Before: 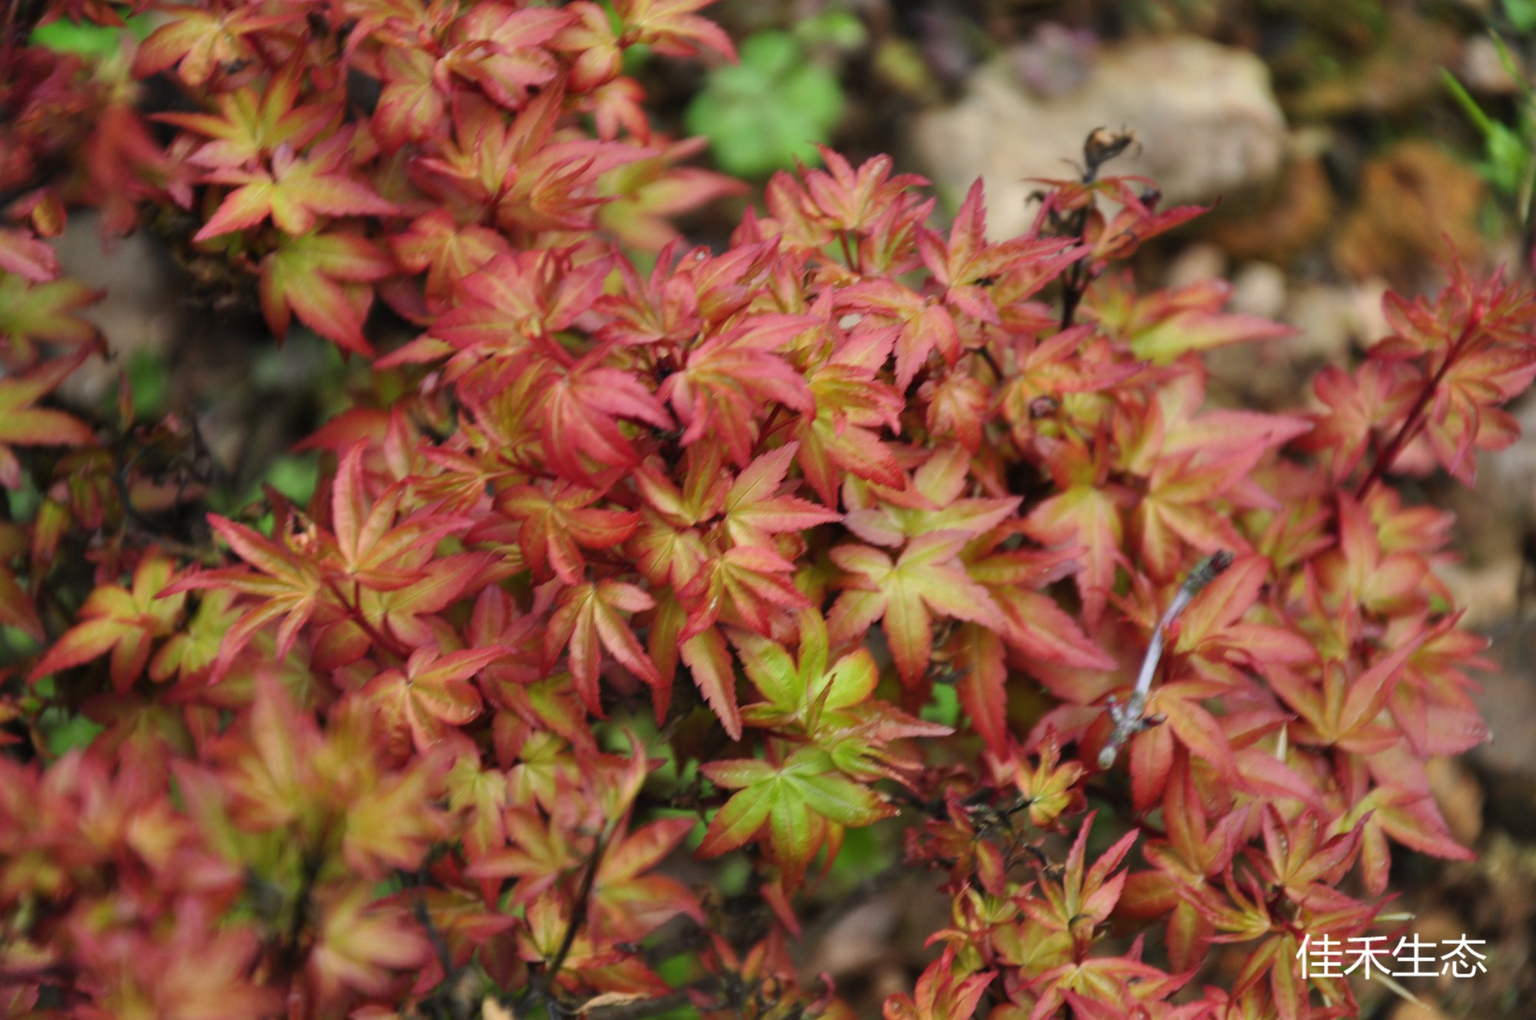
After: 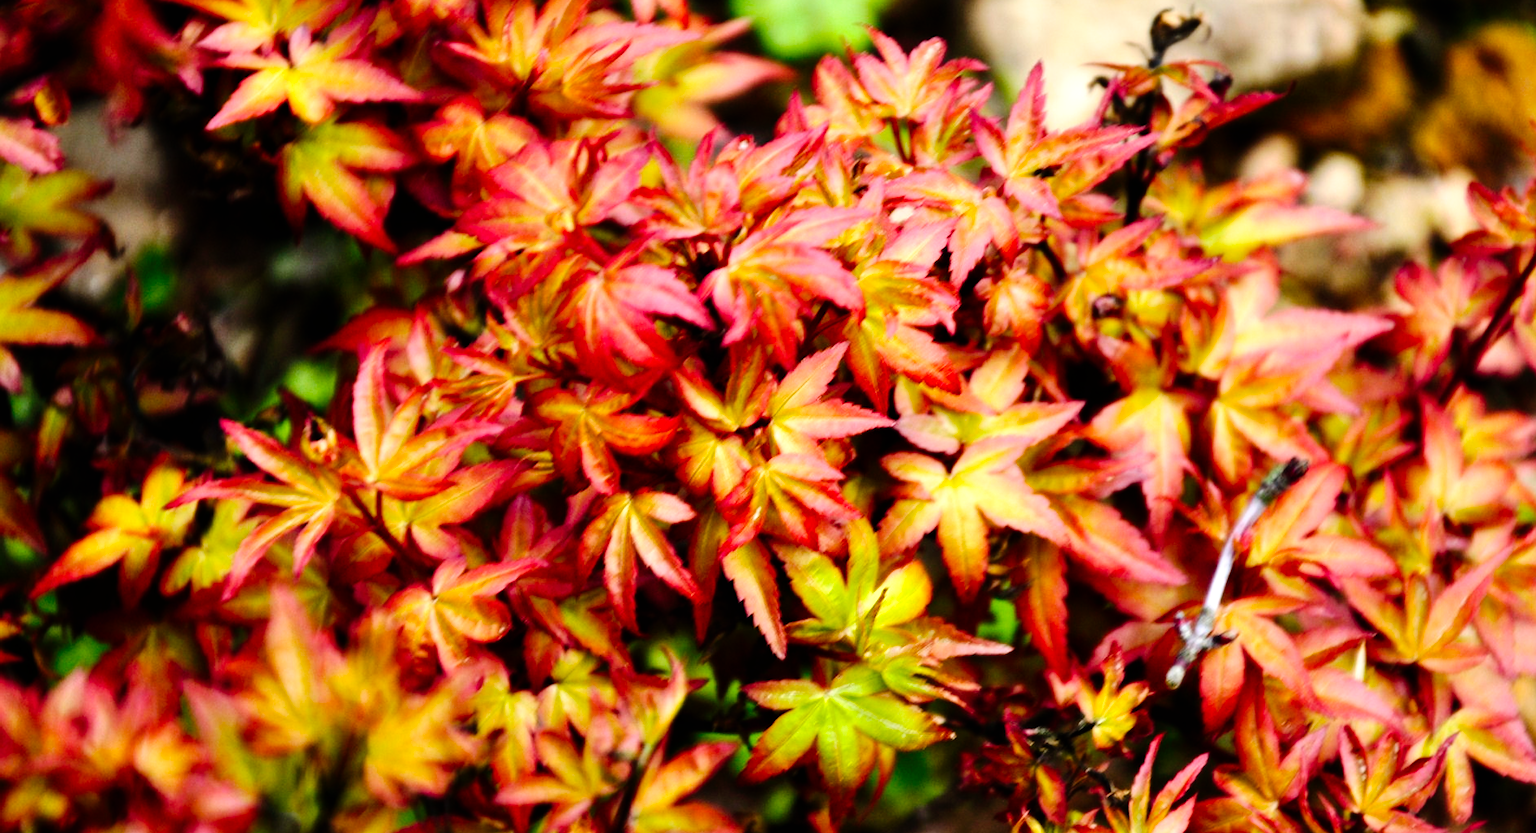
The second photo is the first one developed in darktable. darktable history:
tone curve: curves: ch0 [(0, 0) (0.003, 0) (0.011, 0.001) (0.025, 0.003) (0.044, 0.005) (0.069, 0.013) (0.1, 0.024) (0.136, 0.04) (0.177, 0.087) (0.224, 0.148) (0.277, 0.238) (0.335, 0.335) (0.399, 0.43) (0.468, 0.524) (0.543, 0.621) (0.623, 0.712) (0.709, 0.788) (0.801, 0.867) (0.898, 0.947) (1, 1)], preserve colors none
crop and rotate: angle 0.03°, top 11.643%, right 5.651%, bottom 11.189%
color balance rgb: perceptual saturation grading › global saturation 20%, global vibrance 20%
tone equalizer: -8 EV -1.08 EV, -7 EV -1.01 EV, -6 EV -0.867 EV, -5 EV -0.578 EV, -3 EV 0.578 EV, -2 EV 0.867 EV, -1 EV 1.01 EV, +0 EV 1.08 EV, edges refinement/feathering 500, mask exposure compensation -1.57 EV, preserve details no
